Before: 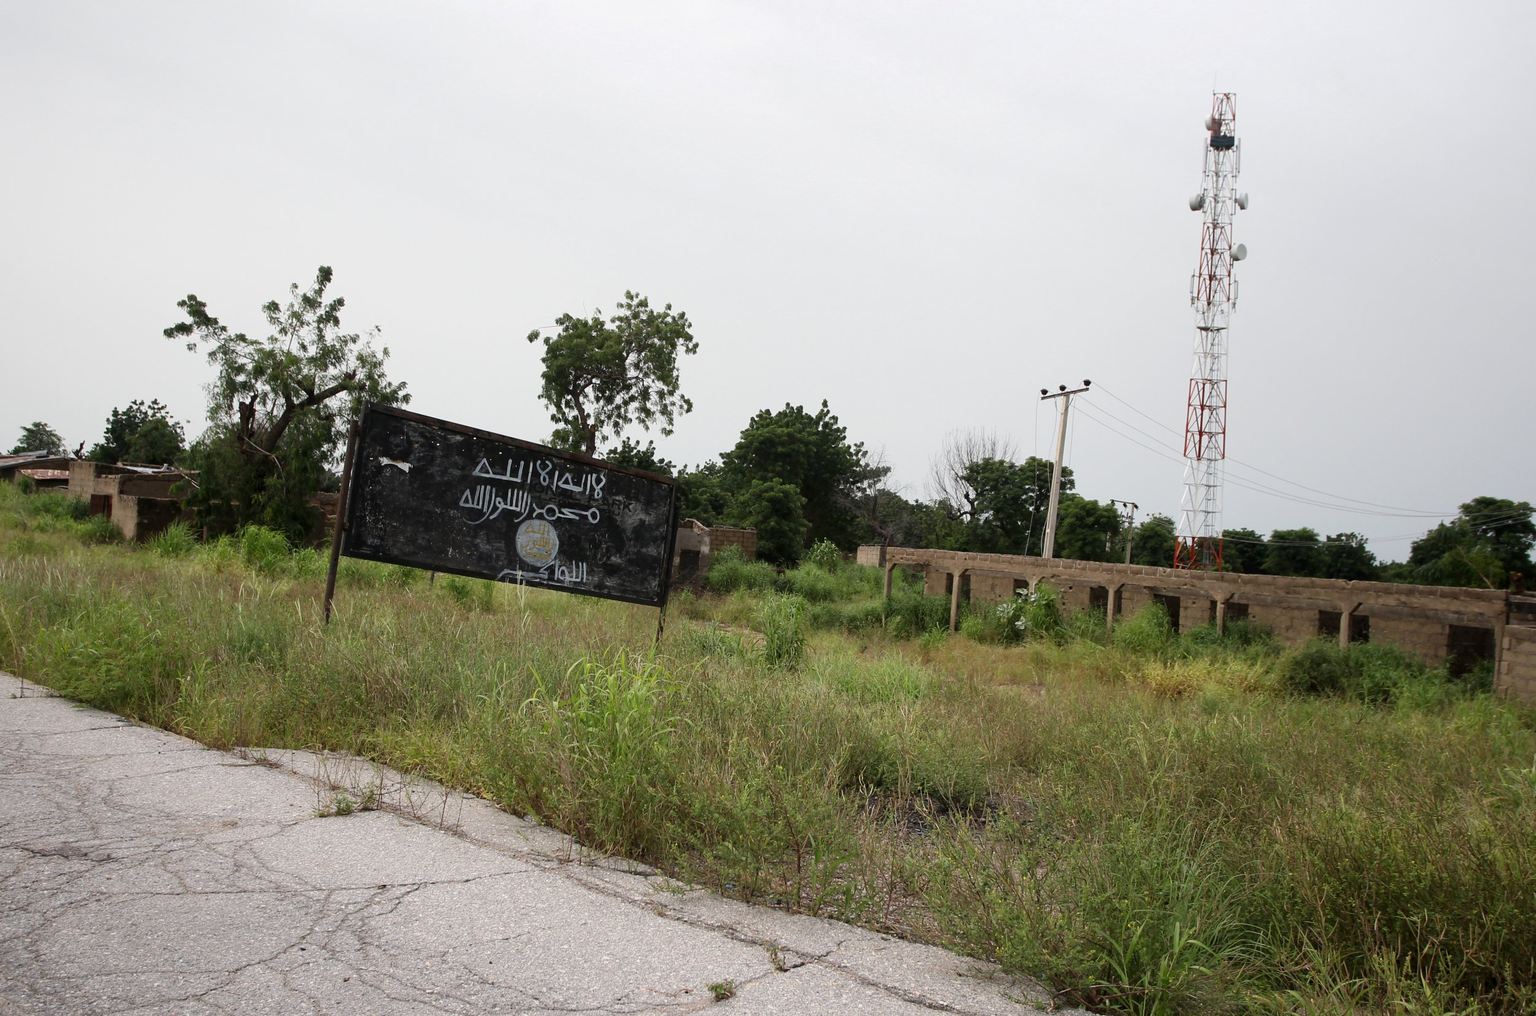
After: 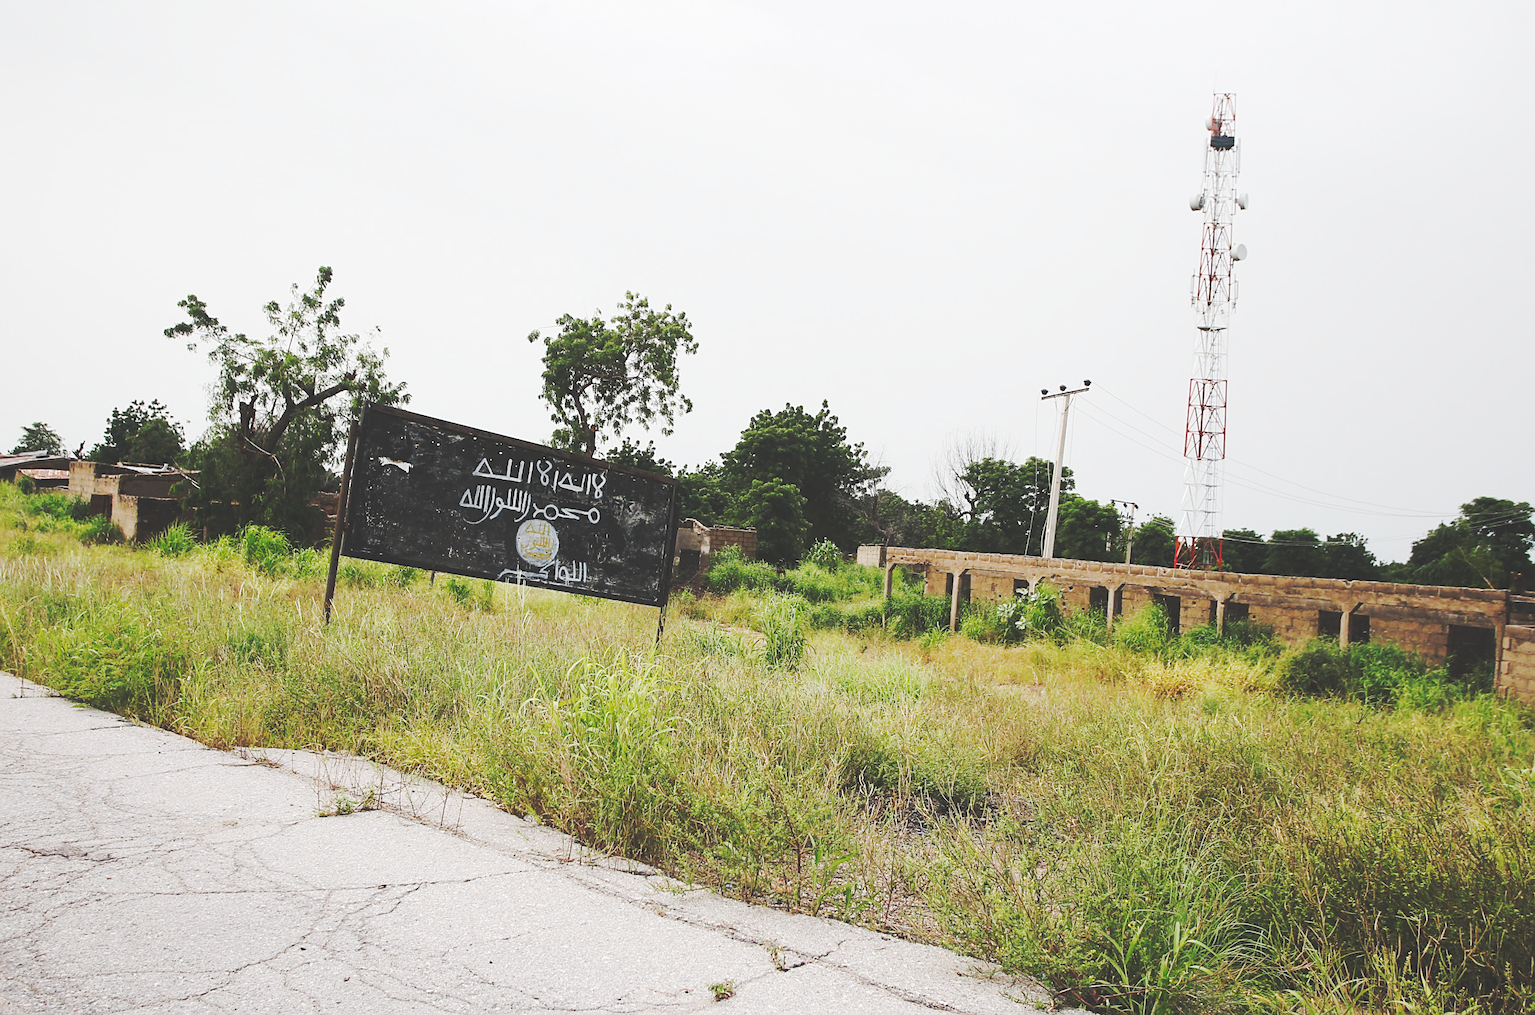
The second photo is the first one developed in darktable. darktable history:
base curve: curves: ch0 [(0, 0.024) (0.055, 0.065) (0.121, 0.166) (0.236, 0.319) (0.693, 0.726) (1, 1)], preserve colors none
tone curve: curves: ch0 [(0, 0.026) (0.146, 0.158) (0.272, 0.34) (0.453, 0.627) (0.687, 0.829) (1, 1)], preserve colors none
sharpen: on, module defaults
